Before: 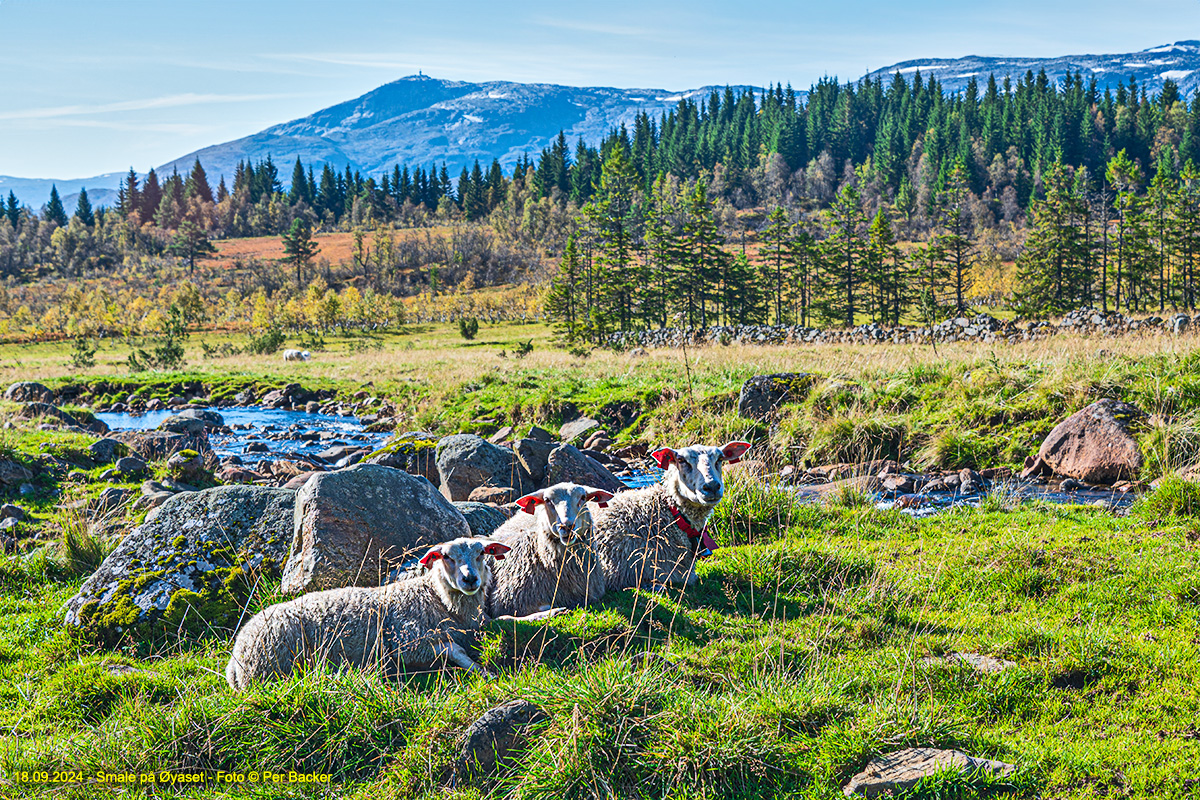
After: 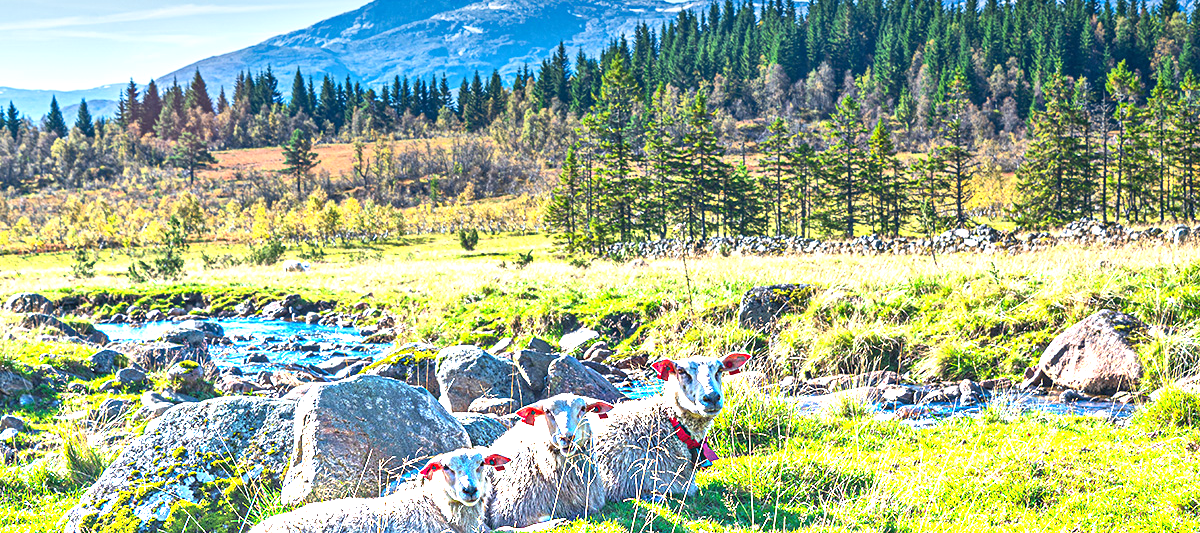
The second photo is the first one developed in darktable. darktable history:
crop: top 11.166%, bottom 22.168%
graduated density: density -3.9 EV
